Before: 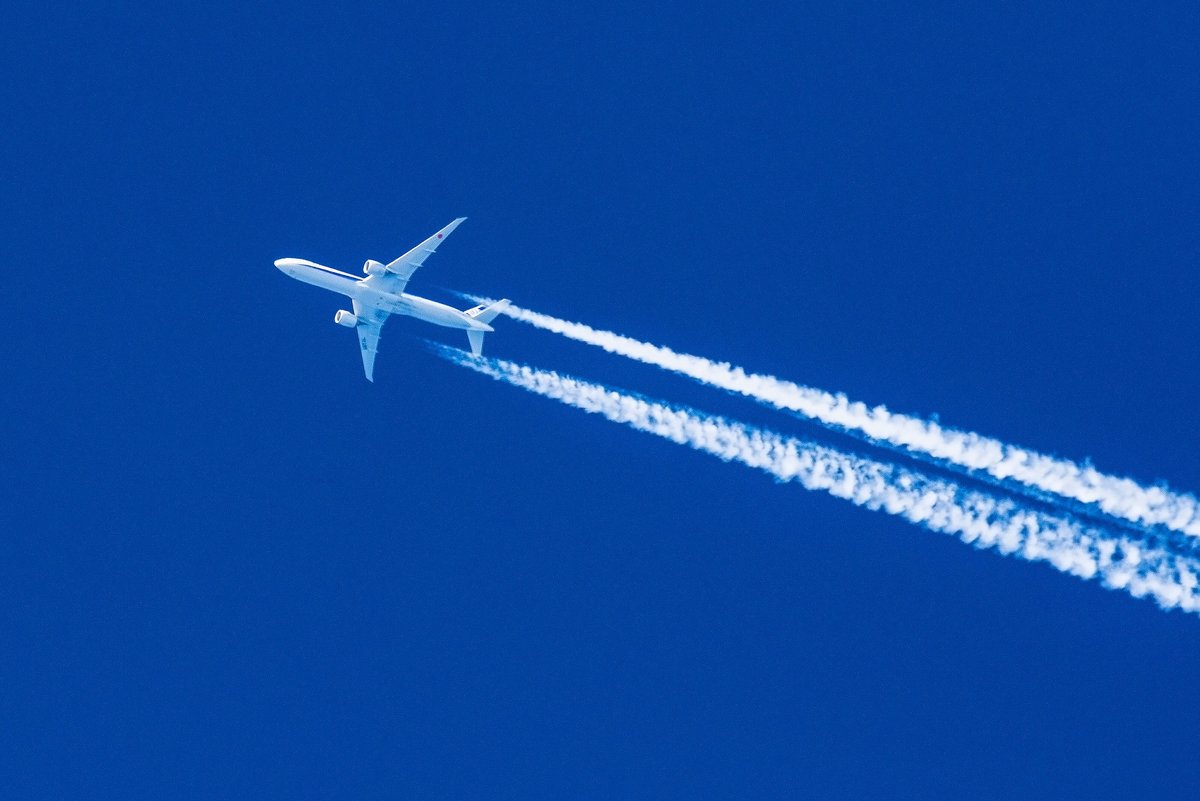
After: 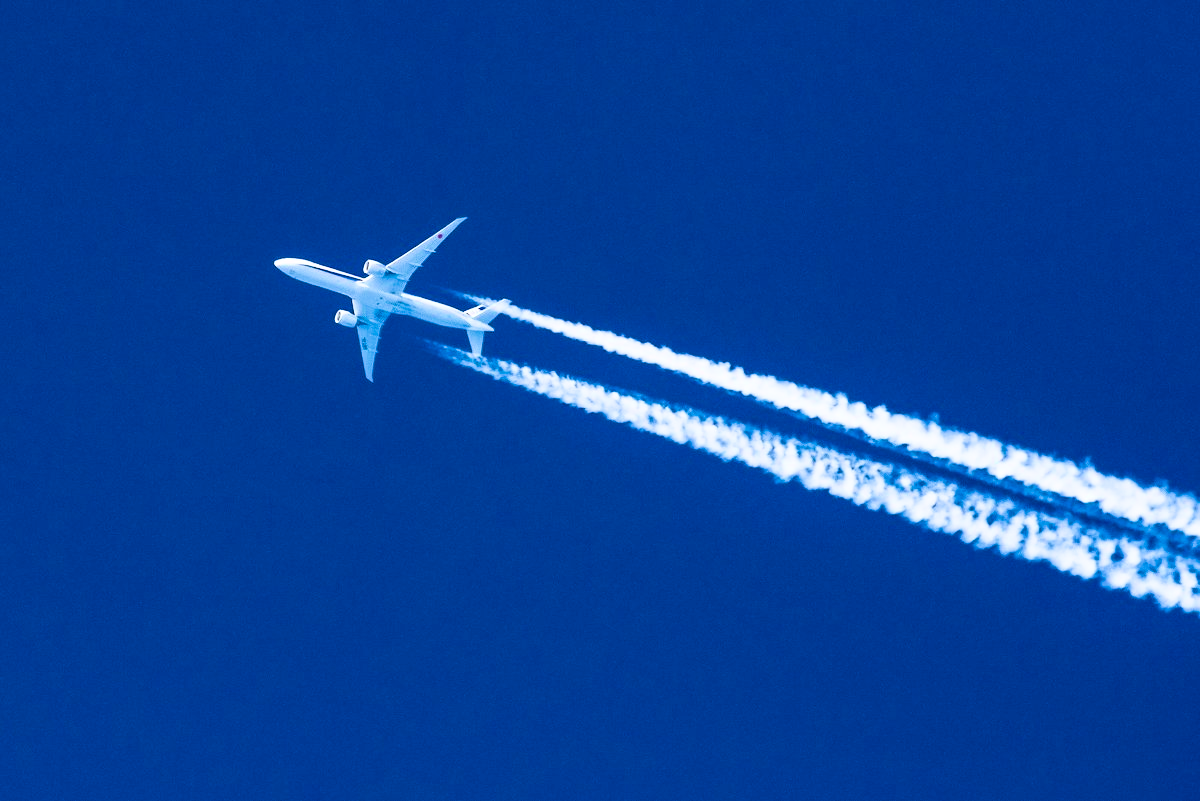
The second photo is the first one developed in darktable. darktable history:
shadows and highlights: shadows -29.21, highlights 30.12
color balance rgb: perceptual saturation grading › global saturation 27.36%, perceptual saturation grading › highlights -28.546%, perceptual saturation grading › mid-tones 15.492%, perceptual saturation grading › shadows 33.264%, perceptual brilliance grading › highlights 14.134%, perceptual brilliance grading › shadows -19.195%
local contrast: mode bilateral grid, contrast 15, coarseness 35, detail 105%, midtone range 0.2
filmic rgb: black relative exposure -5.01 EV, white relative exposure 3.5 EV, hardness 3.18, contrast 1.399, highlights saturation mix -49.06%, color science v6 (2022)
exposure: exposure 0.205 EV, compensate highlight preservation false
